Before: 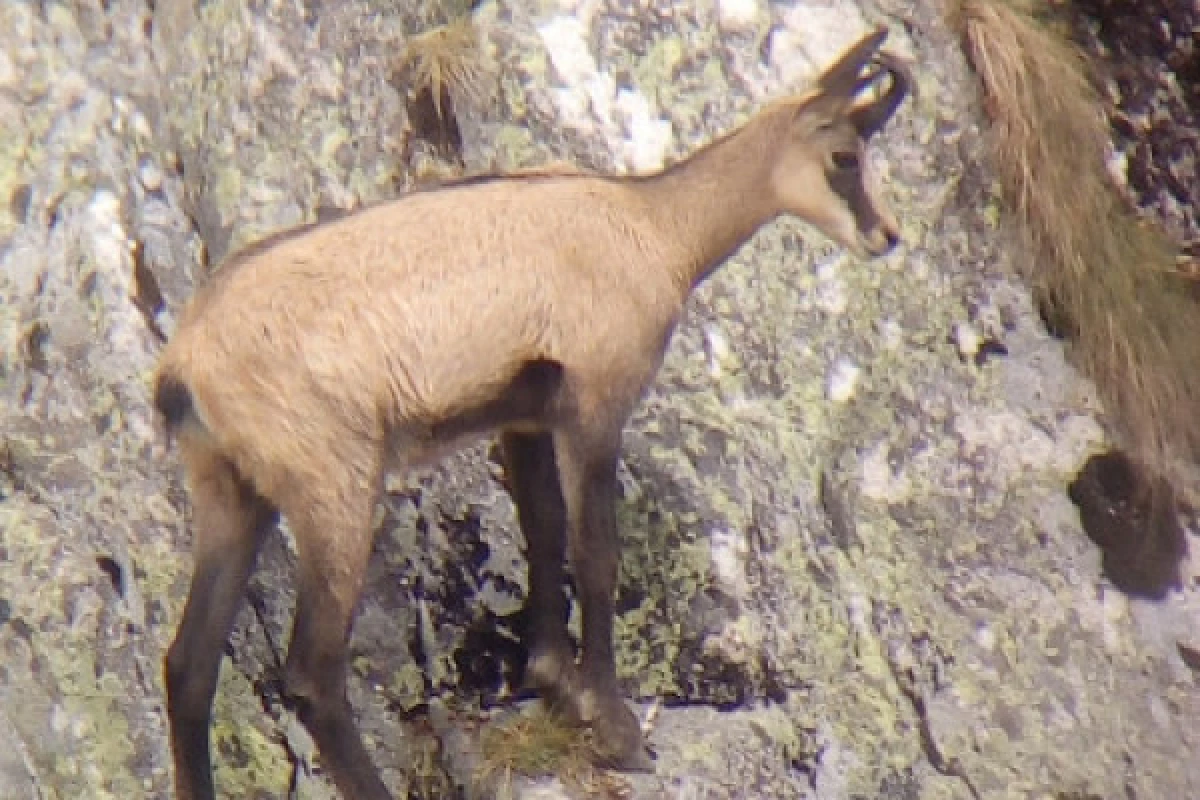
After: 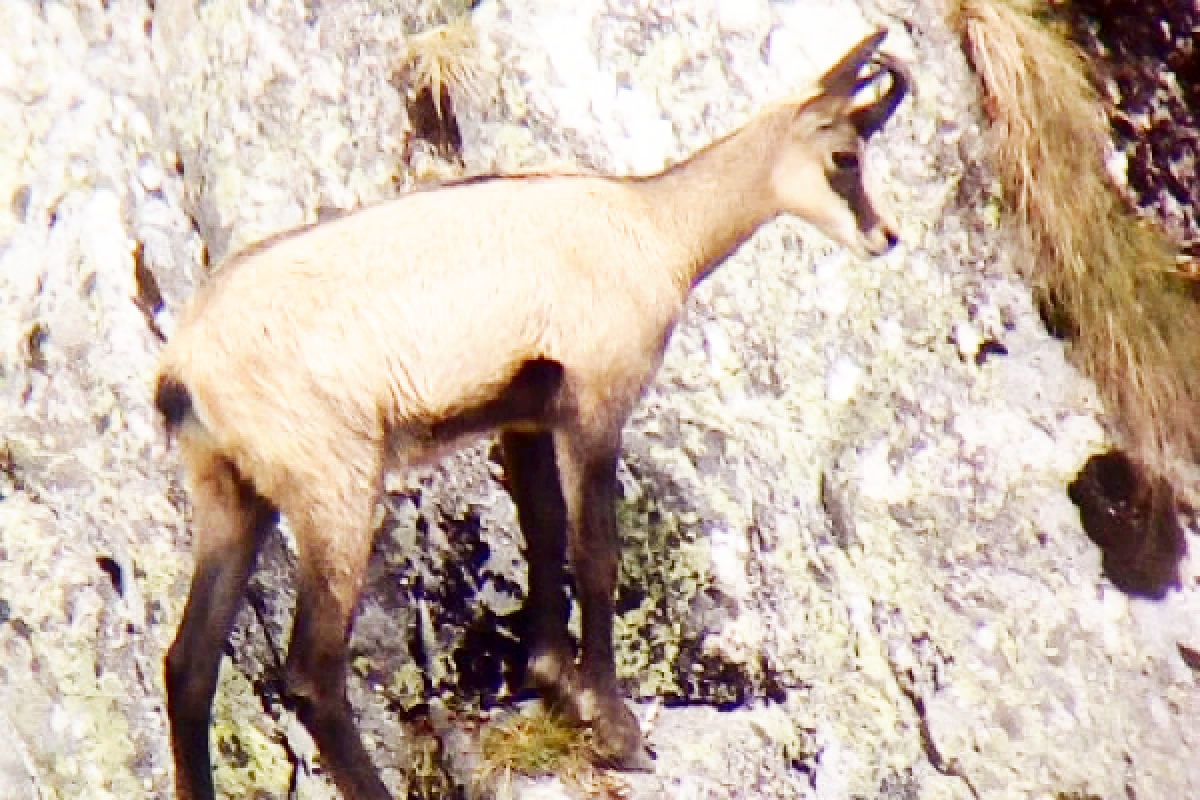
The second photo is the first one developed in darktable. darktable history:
contrast brightness saturation: contrast 0.1, brightness -0.26, saturation 0.14
base curve: curves: ch0 [(0, 0) (0.007, 0.004) (0.027, 0.03) (0.046, 0.07) (0.207, 0.54) (0.442, 0.872) (0.673, 0.972) (1, 1)], preserve colors none
